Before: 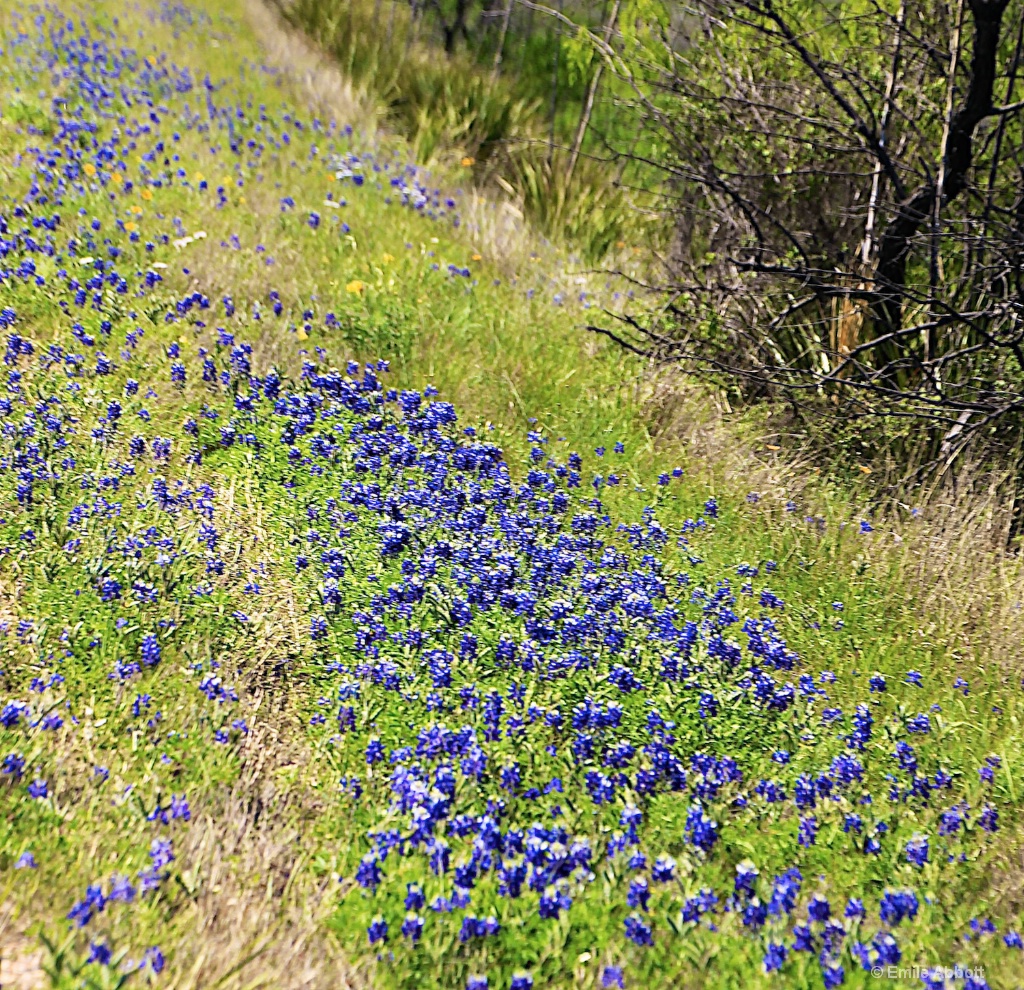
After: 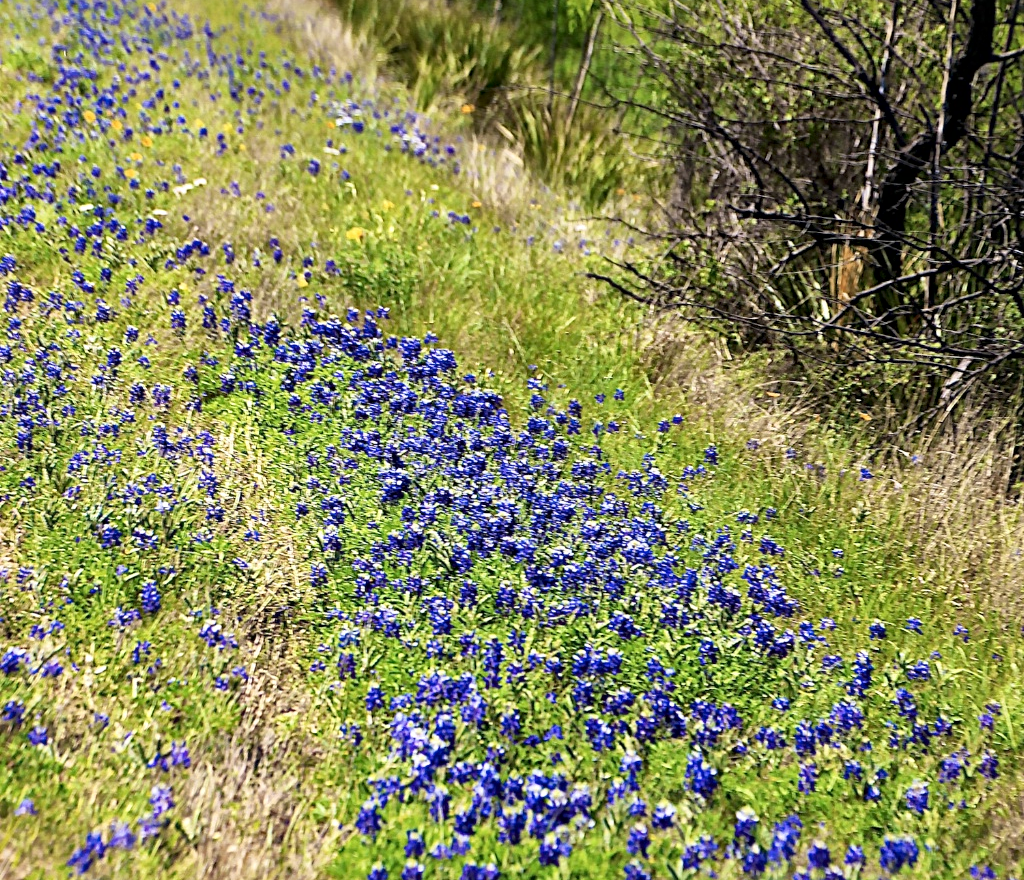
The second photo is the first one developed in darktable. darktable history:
crop and rotate: top 5.442%, bottom 5.599%
local contrast: mode bilateral grid, contrast 21, coarseness 49, detail 149%, midtone range 0.2
